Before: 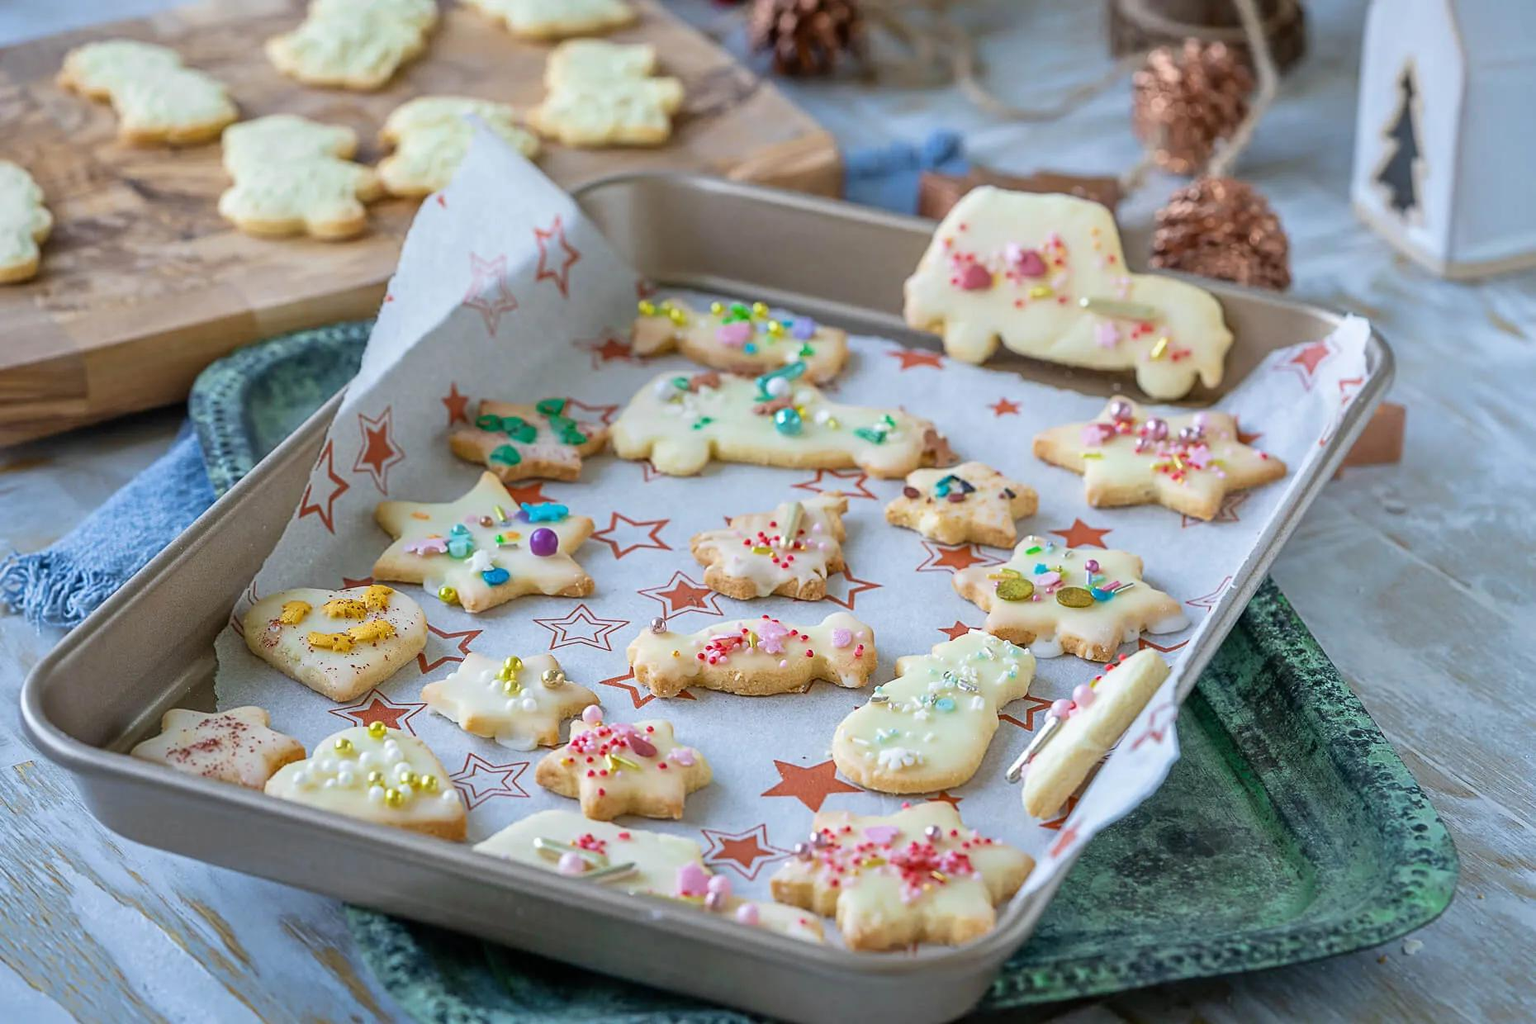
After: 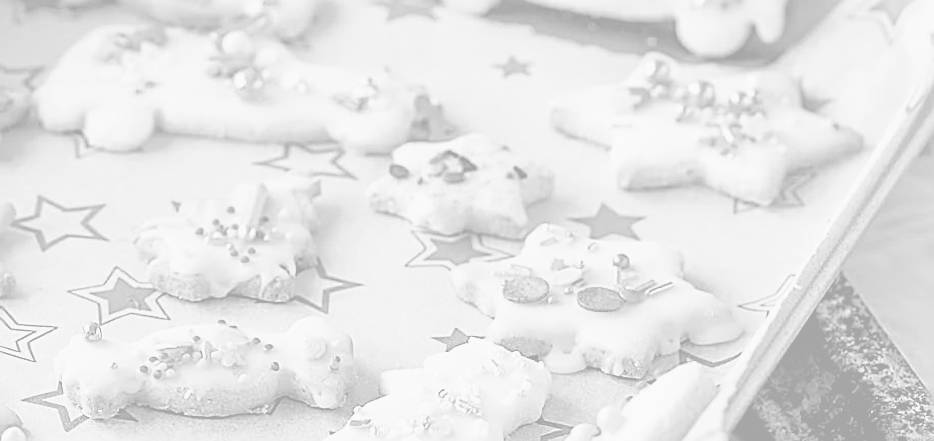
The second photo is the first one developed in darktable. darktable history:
sharpen: on, module defaults
monochrome: a 2.21, b -1.33, size 2.2
crop: left 36.607%, top 34.735%, right 13.146%, bottom 30.611%
filmic rgb: black relative exposure -3.63 EV, white relative exposure 2.16 EV, hardness 3.62
rotate and perspective: lens shift (horizontal) -0.055, automatic cropping off
colorize: hue 331.2°, saturation 75%, source mix 30.28%, lightness 70.52%, version 1
